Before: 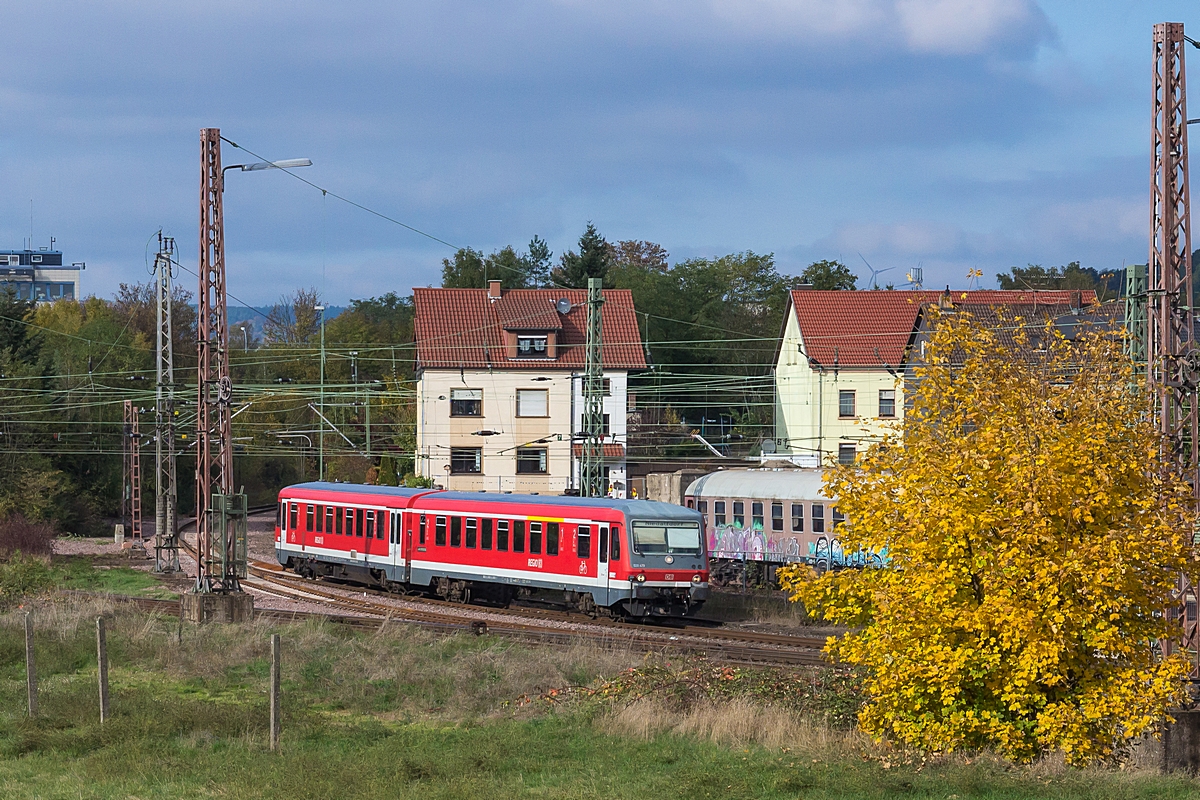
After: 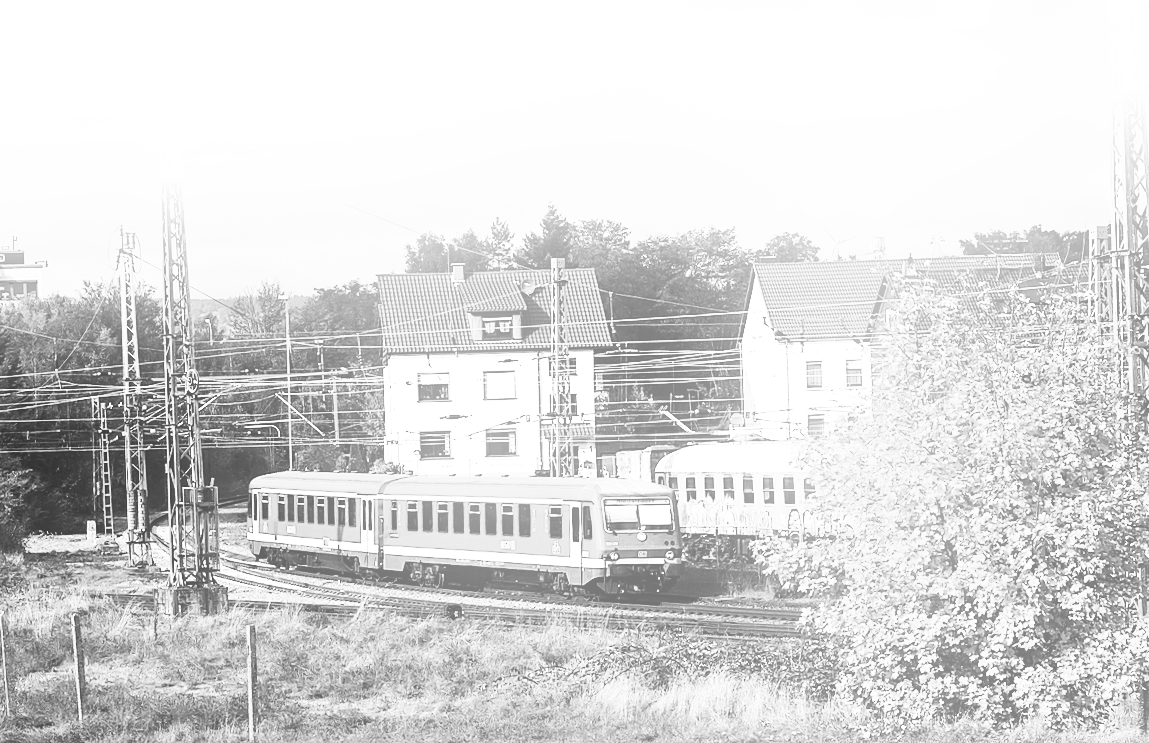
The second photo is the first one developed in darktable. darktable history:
crop: left 1.743%, right 0.268%, bottom 2.011%
contrast brightness saturation: contrast 0.5, saturation -0.1
bloom: on, module defaults
exposure: black level correction 0.001, exposure 1.05 EV, compensate exposure bias true, compensate highlight preservation false
rotate and perspective: rotation -2°, crop left 0.022, crop right 0.978, crop top 0.049, crop bottom 0.951
monochrome: on, module defaults
haze removal: compatibility mode true, adaptive false
